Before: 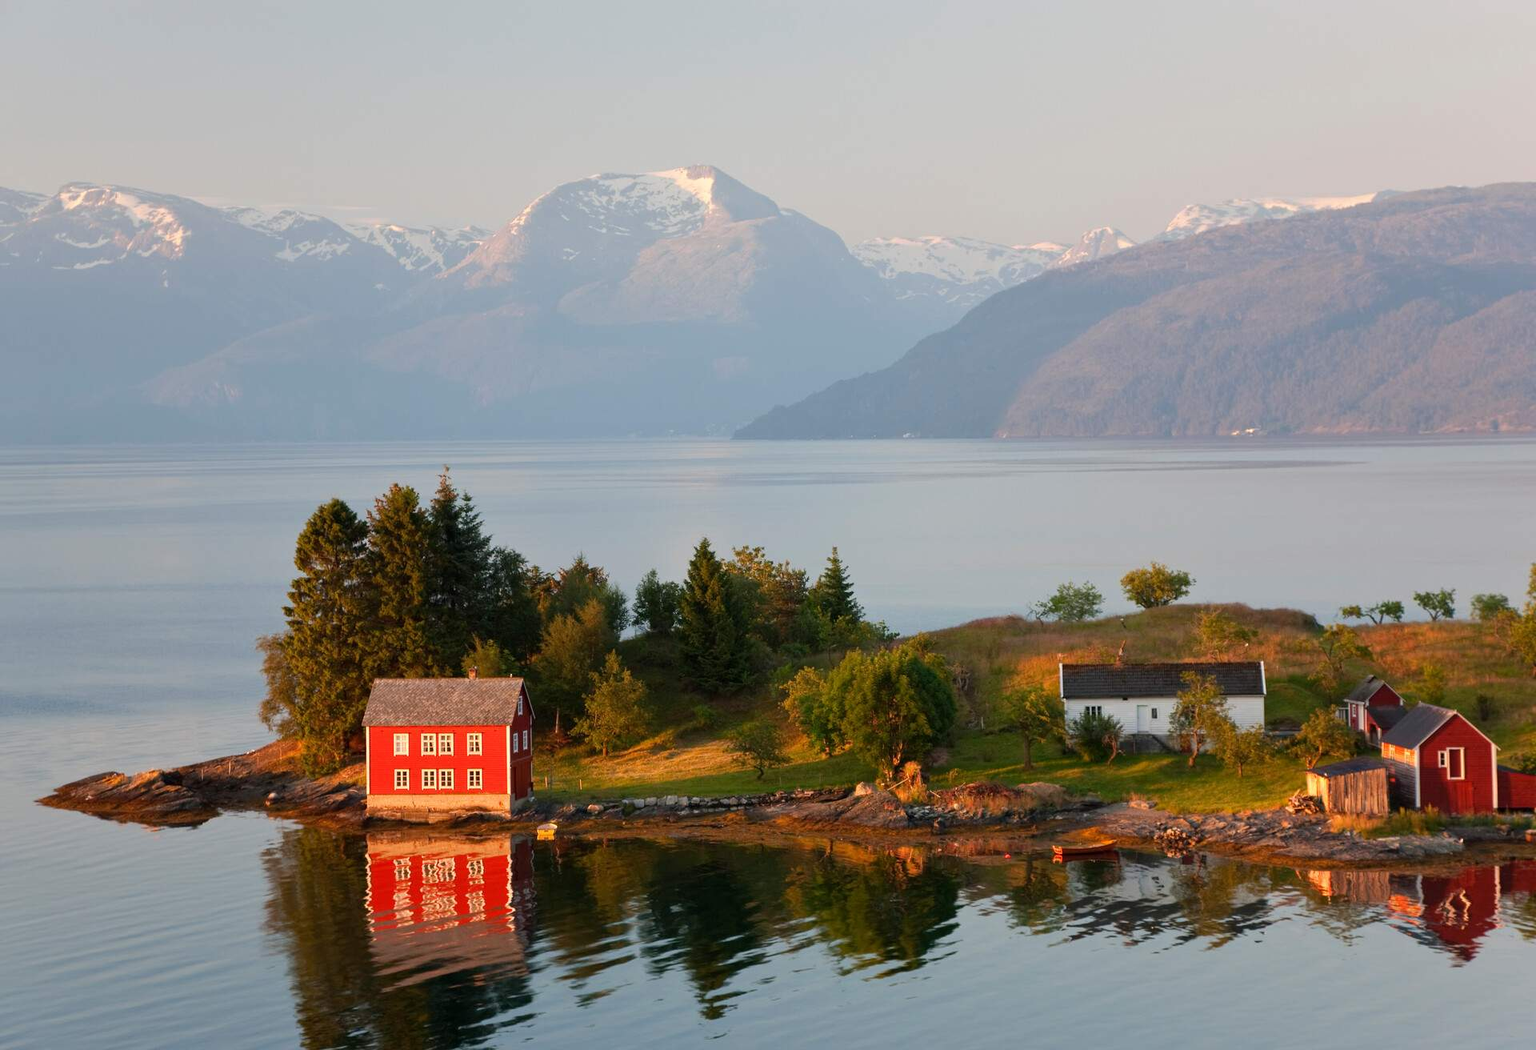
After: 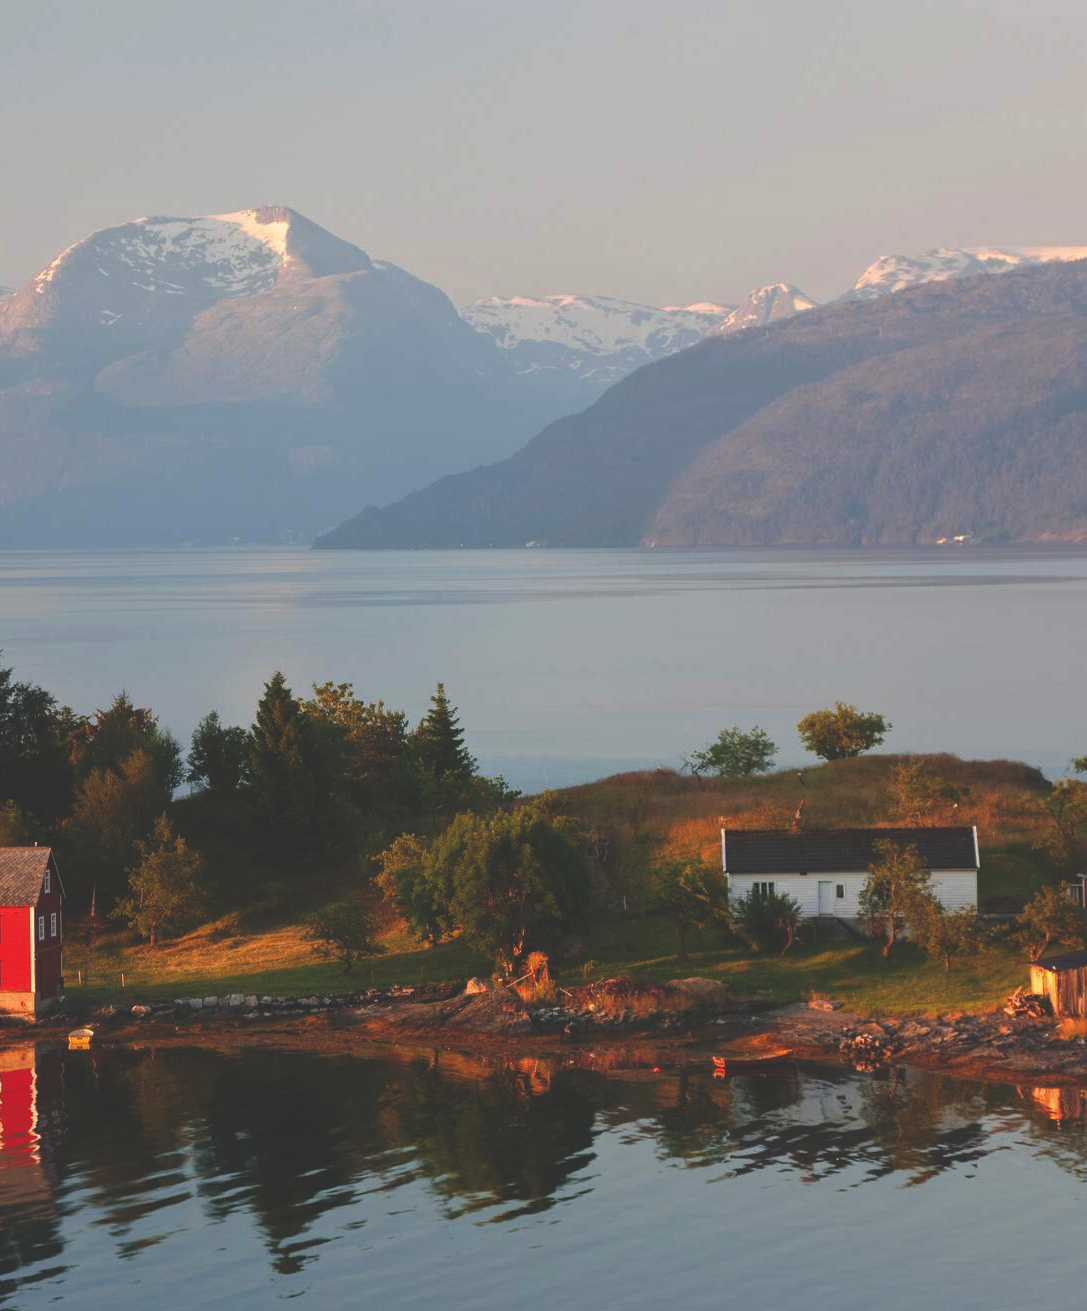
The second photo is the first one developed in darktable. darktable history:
tone equalizer: on, module defaults
crop: left 31.458%, top 0%, right 11.876%
rgb curve: curves: ch0 [(0, 0.186) (0.314, 0.284) (0.775, 0.708) (1, 1)], compensate middle gray true, preserve colors none
